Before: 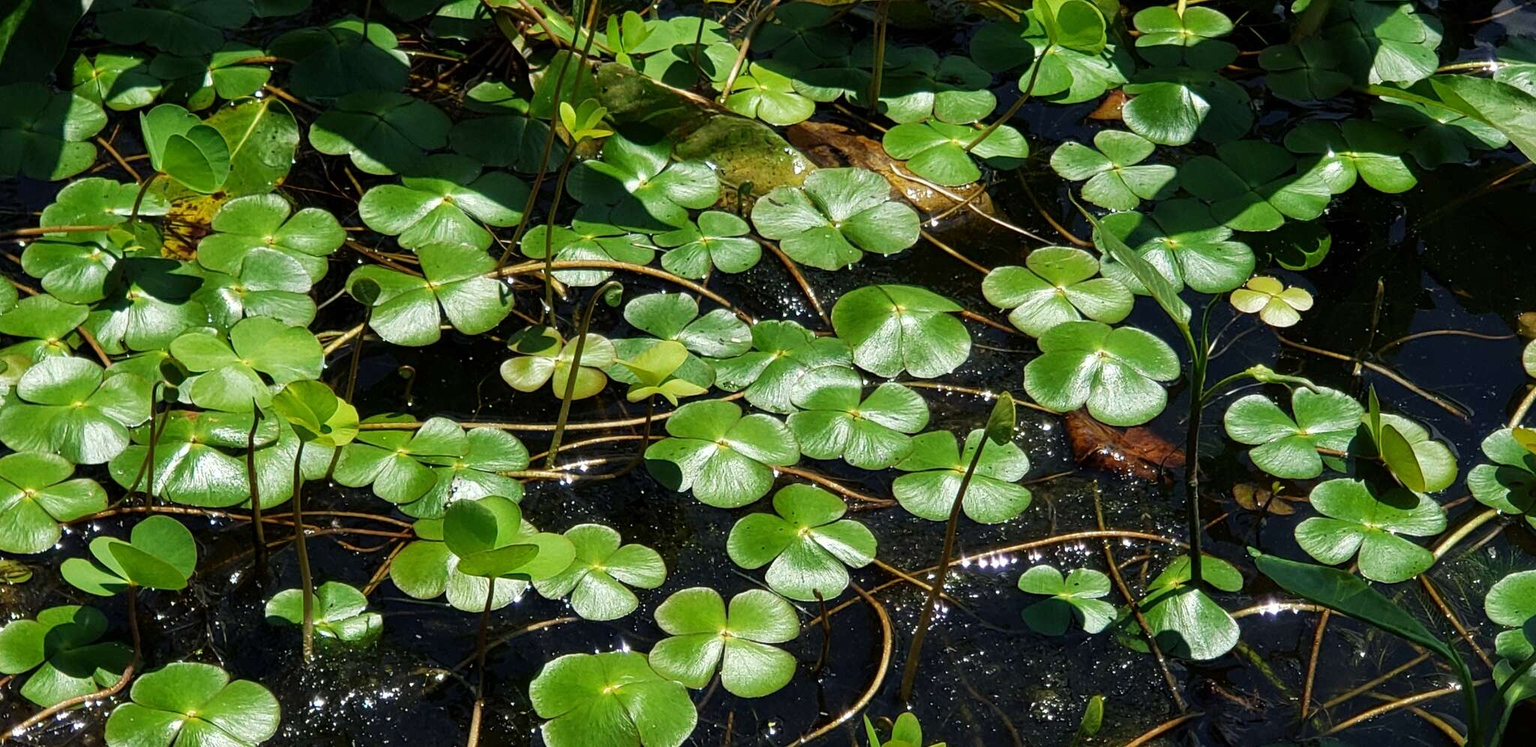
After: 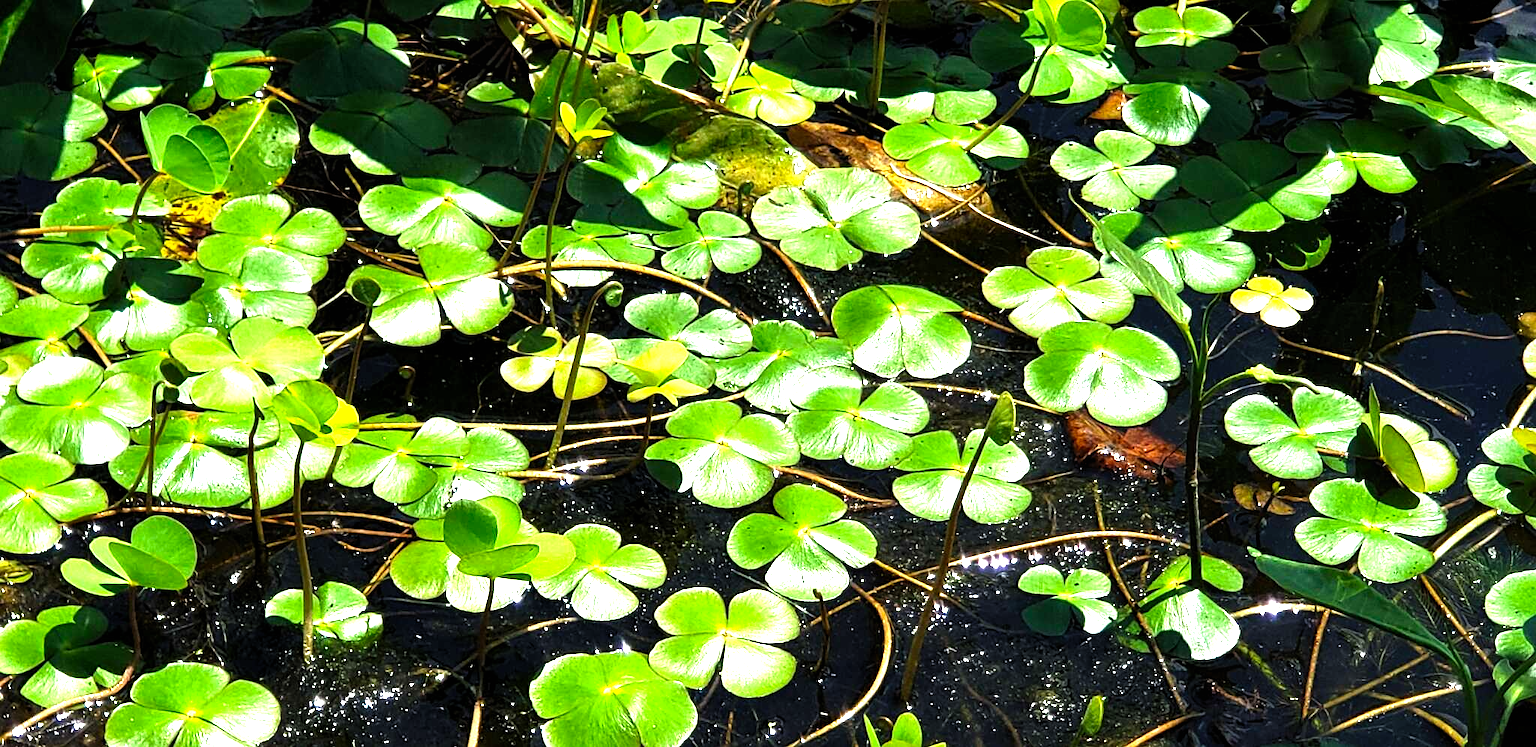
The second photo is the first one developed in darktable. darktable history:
exposure: exposure 0.203 EV, compensate highlight preservation false
local contrast: mode bilateral grid, contrast 100, coarseness 100, detail 93%, midtone range 0.2
sharpen: amount 0.207
contrast brightness saturation: saturation 0.121
levels: levels [0.012, 0.367, 0.697]
shadows and highlights: shadows 13.86, white point adjustment 1.17, highlights -1.99, soften with gaussian
